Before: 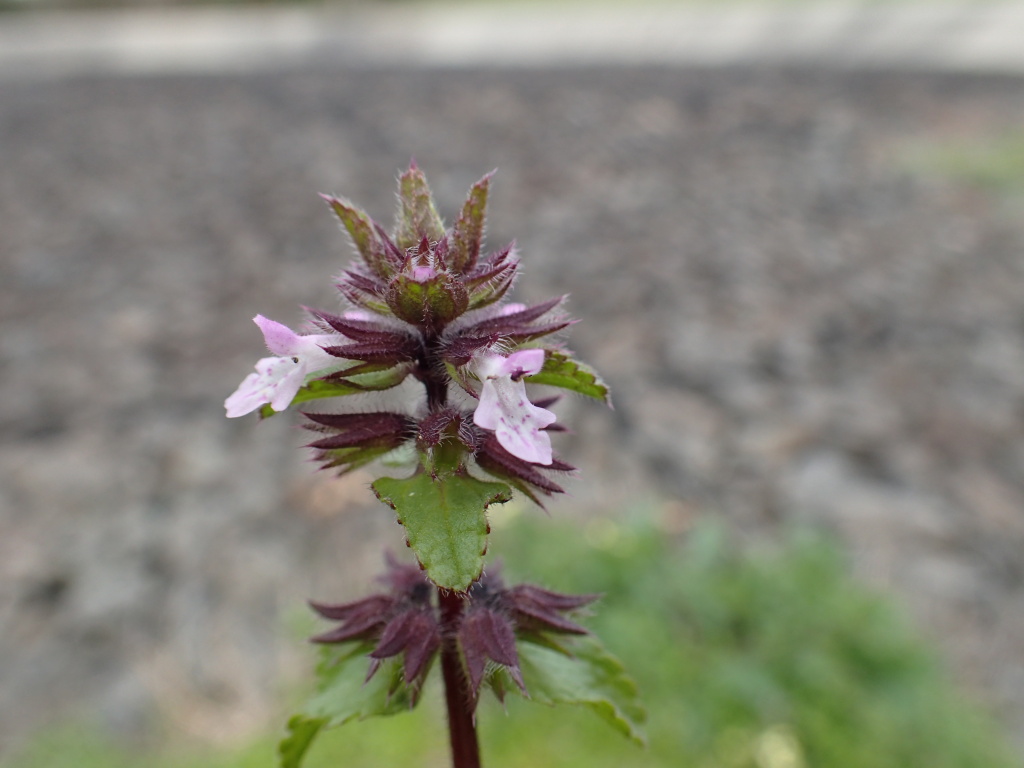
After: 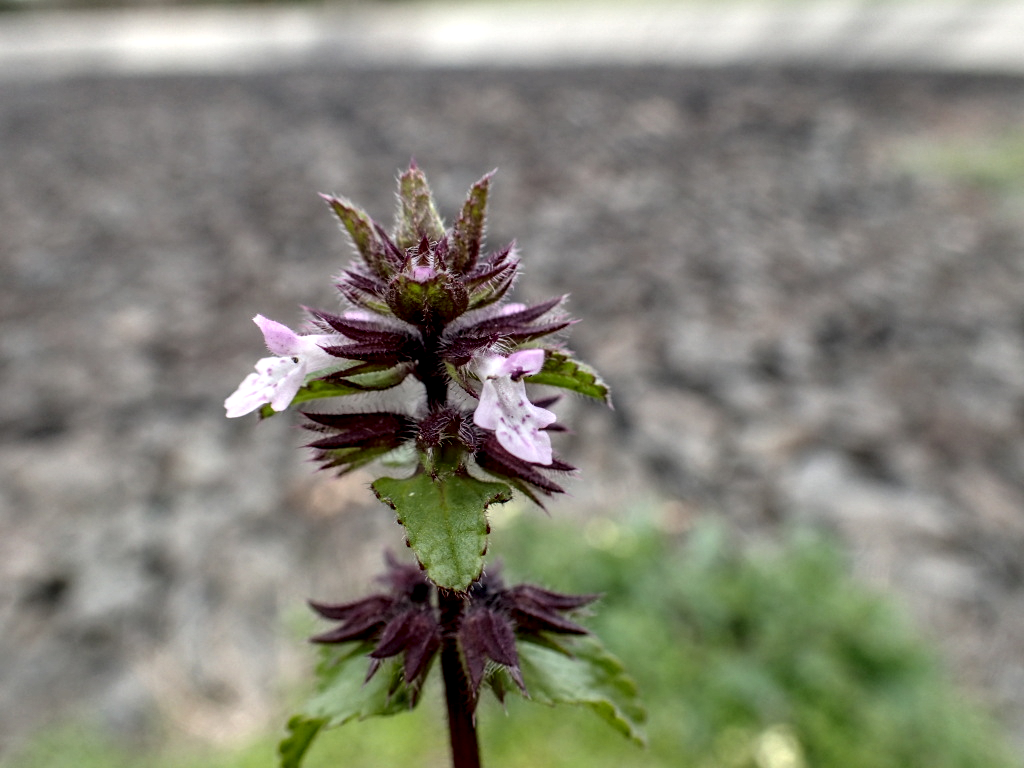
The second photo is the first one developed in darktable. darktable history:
local contrast: highlights 19%, detail 188%
exposure: compensate exposure bias true, compensate highlight preservation false
